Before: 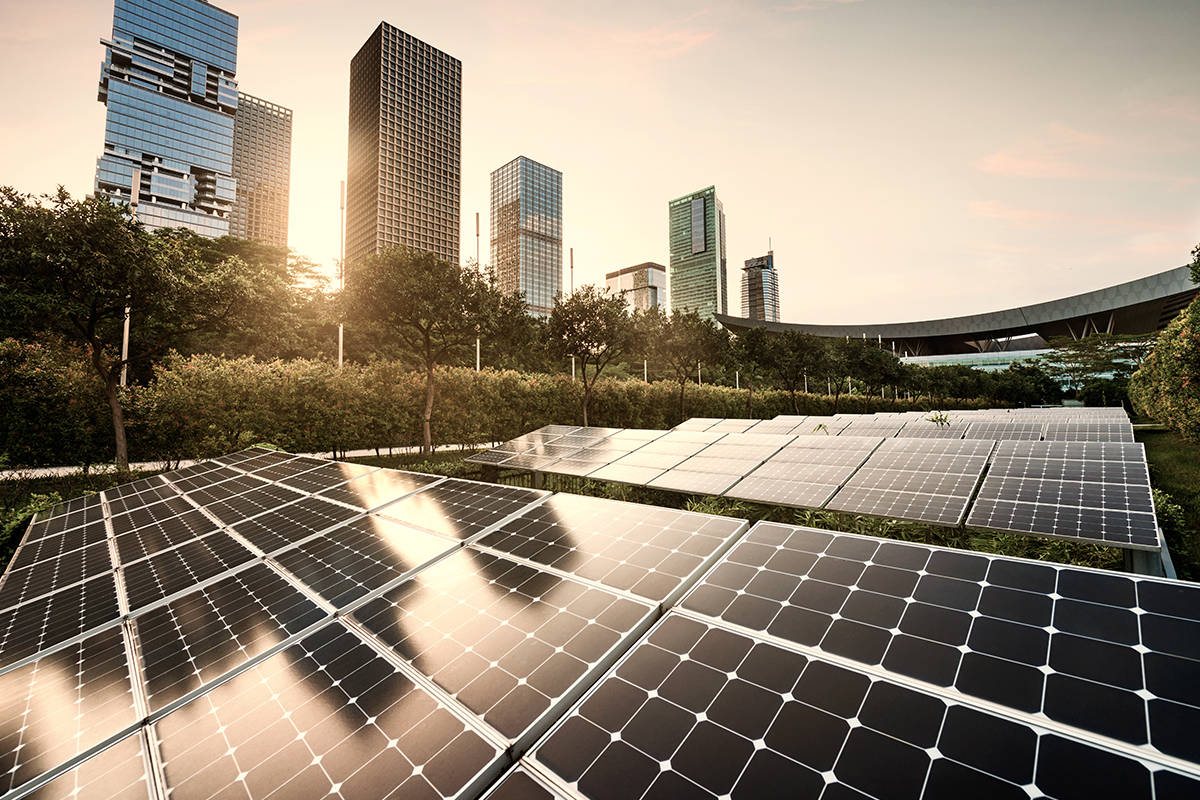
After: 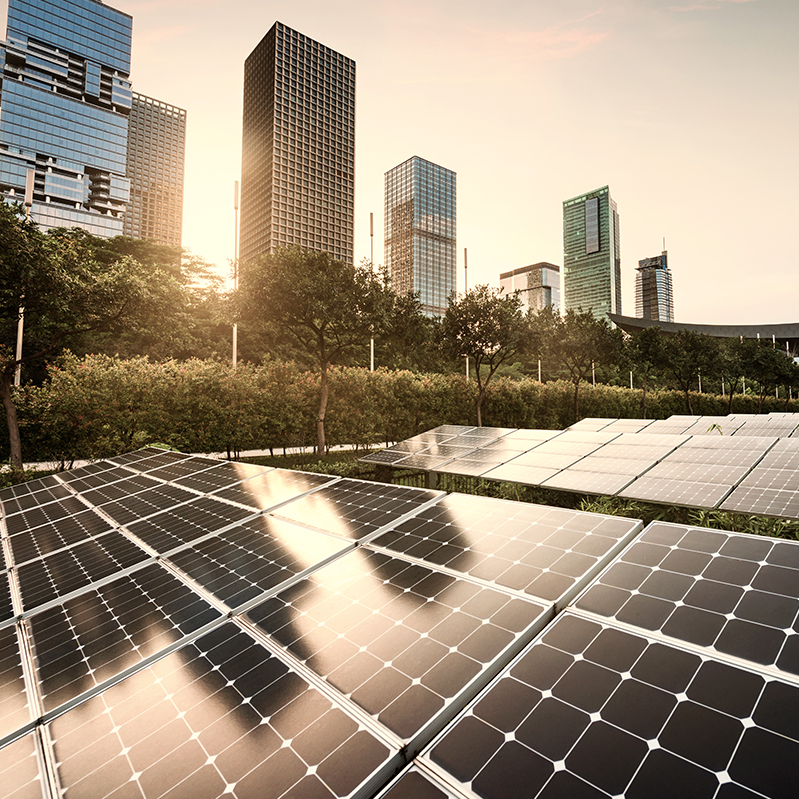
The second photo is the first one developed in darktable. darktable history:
crop and rotate: left 8.871%, right 24.528%
